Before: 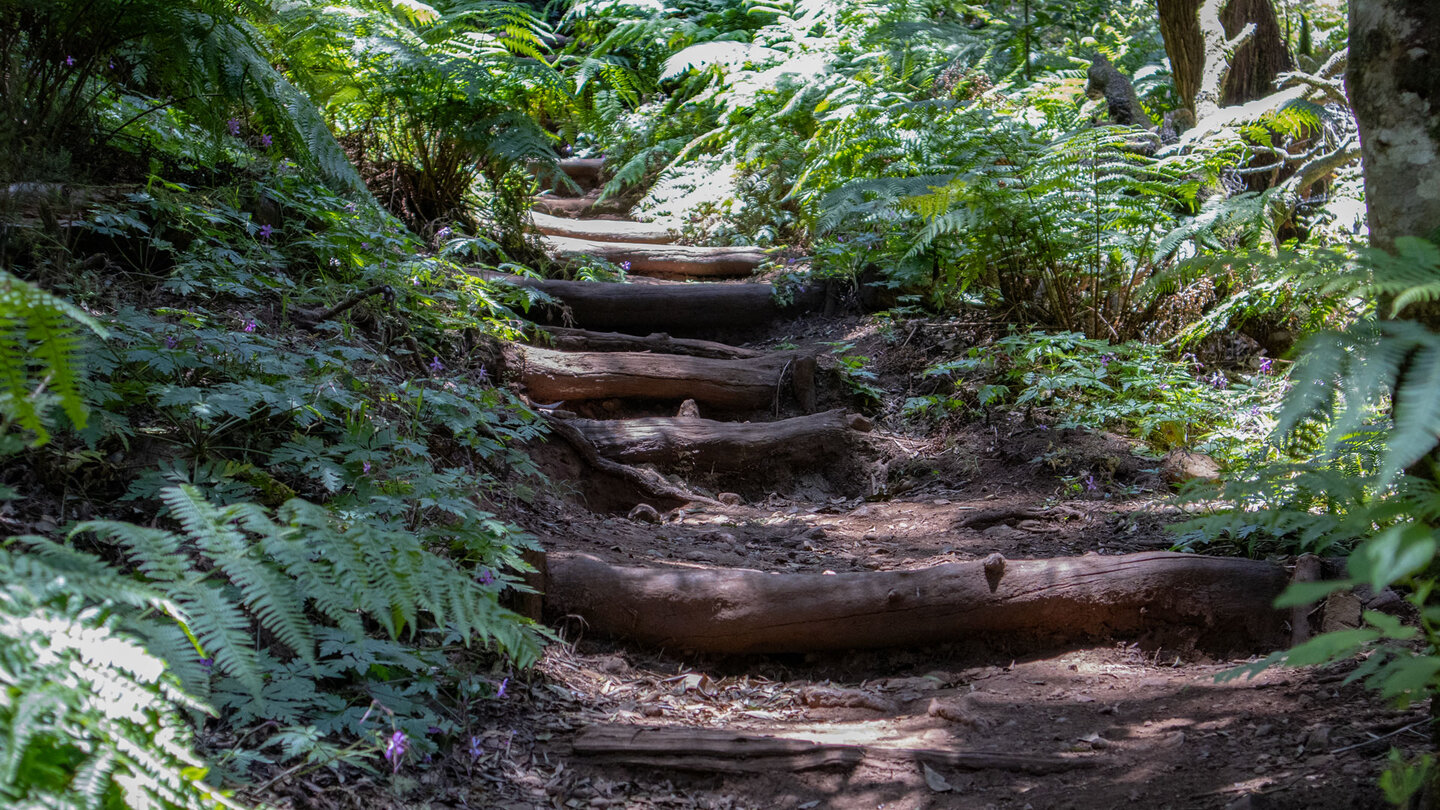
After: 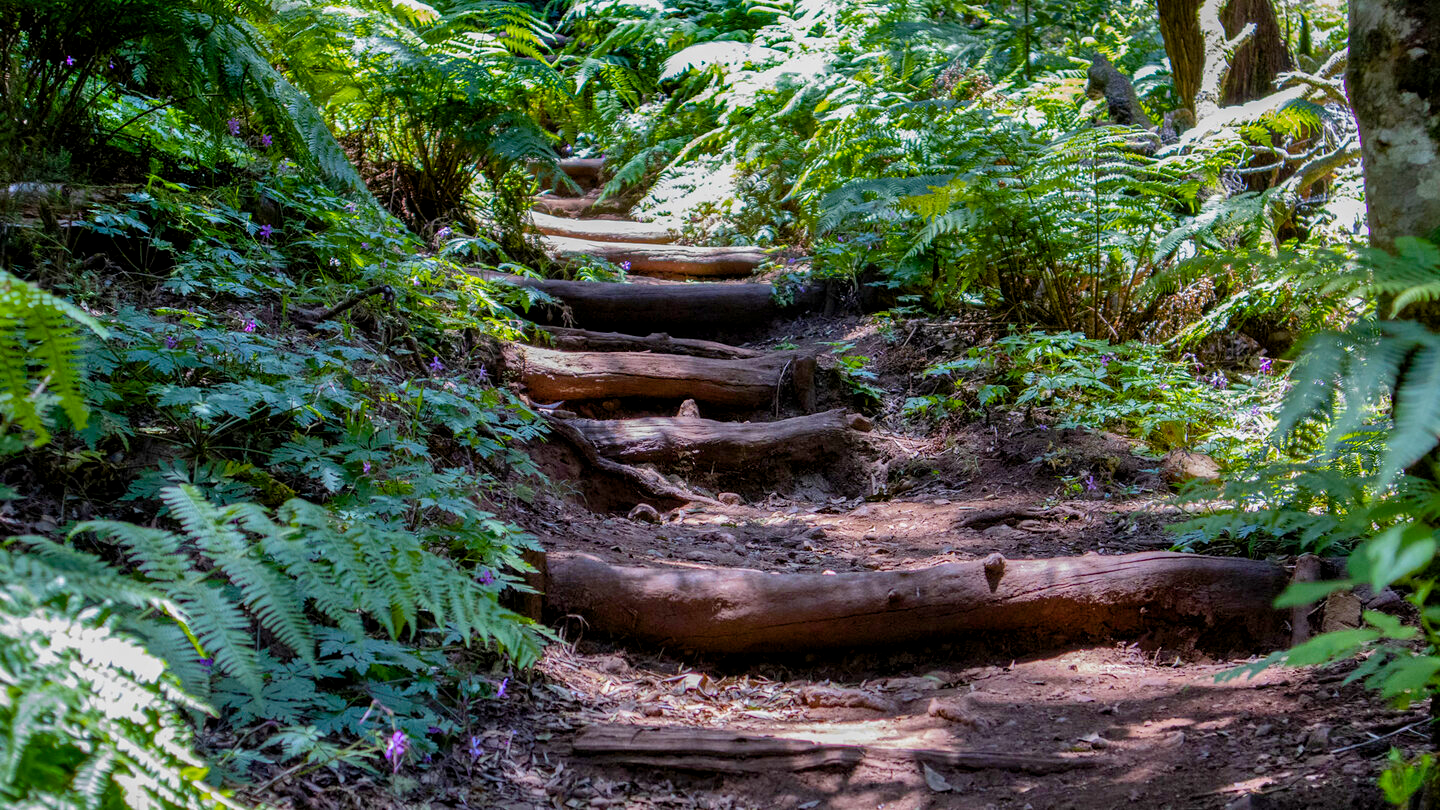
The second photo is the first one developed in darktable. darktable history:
shadows and highlights: soften with gaussian
color balance rgb: global offset › luminance -0.299%, global offset › hue 258.54°, linear chroma grading › global chroma 0.776%, perceptual saturation grading › global saturation 20%, perceptual saturation grading › highlights -24.972%, perceptual saturation grading › shadows 26.228%, global vibrance 30.496%
